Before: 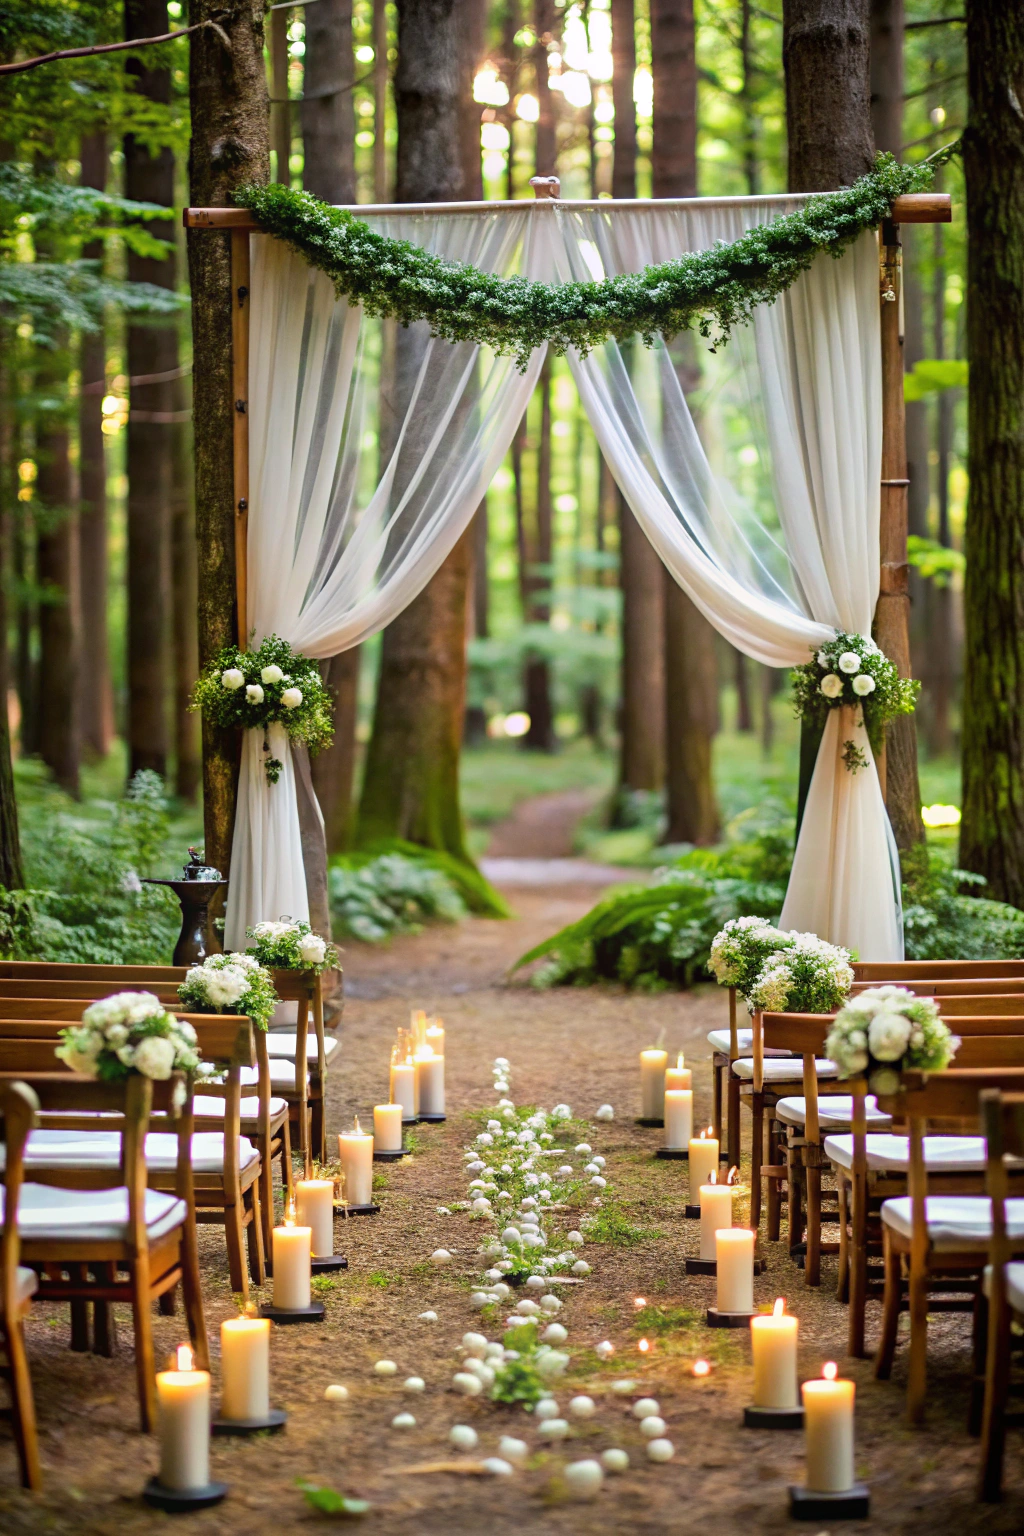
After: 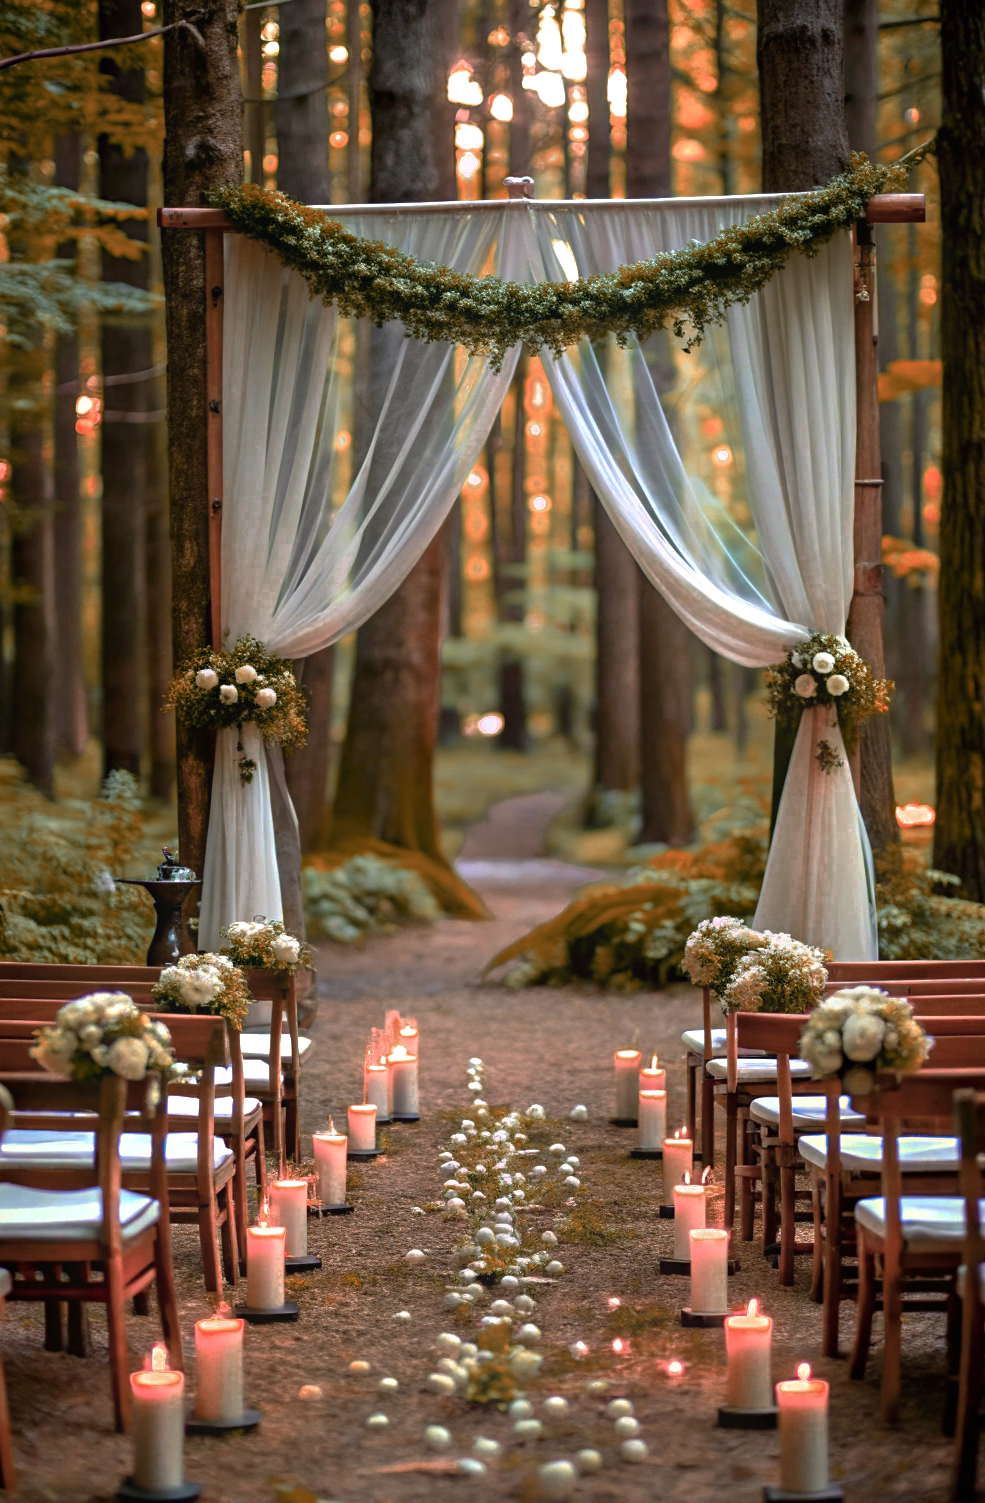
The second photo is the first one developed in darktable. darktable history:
exposure: exposure 0.2 EV, compensate exposure bias true, compensate highlight preservation false
crop and rotate: left 2.617%, right 1.124%, bottom 2.085%
base curve: curves: ch0 [(0, 0) (0.841, 0.609) (1, 1)], preserve colors none
color zones: curves: ch0 [(0.006, 0.385) (0.143, 0.563) (0.243, 0.321) (0.352, 0.464) (0.516, 0.456) (0.625, 0.5) (0.75, 0.5) (0.875, 0.5)]; ch1 [(0, 0.5) (0.134, 0.504) (0.246, 0.463) (0.421, 0.515) (0.5, 0.56) (0.625, 0.5) (0.75, 0.5) (0.875, 0.5)]; ch2 [(0, 0.5) (0.131, 0.426) (0.307, 0.289) (0.38, 0.188) (0.513, 0.216) (0.625, 0.548) (0.75, 0.468) (0.838, 0.396) (0.971, 0.311)]
